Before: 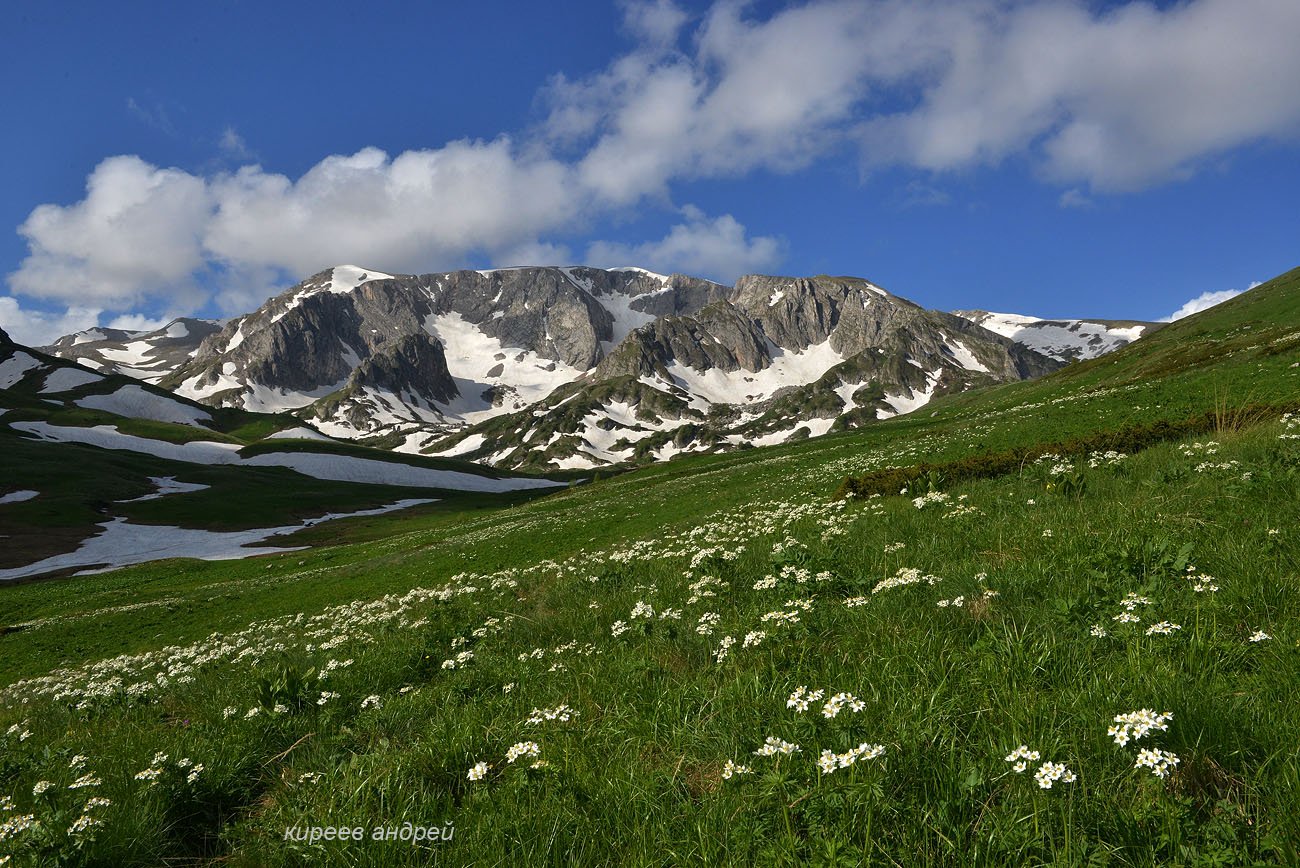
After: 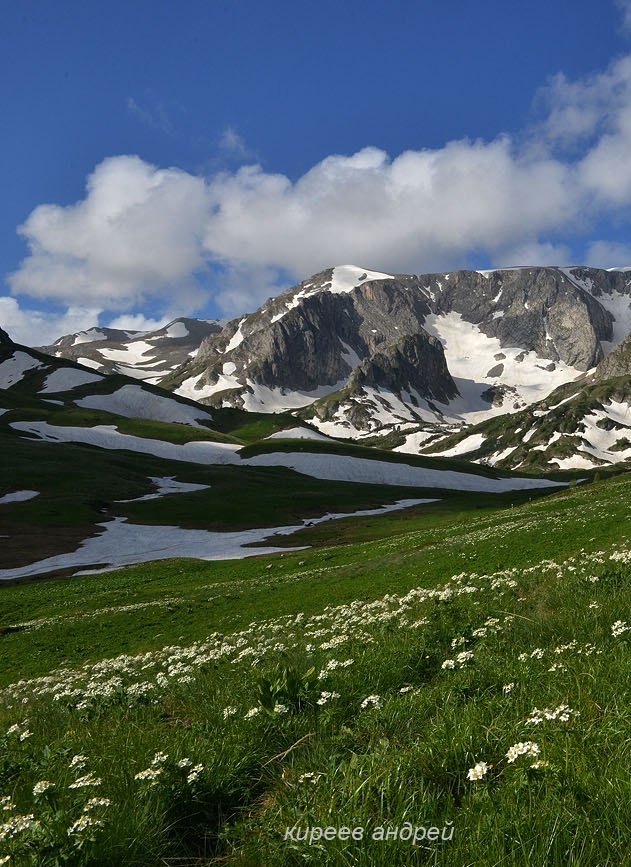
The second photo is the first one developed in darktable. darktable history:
crop and rotate: left 0.003%, top 0%, right 51.455%
